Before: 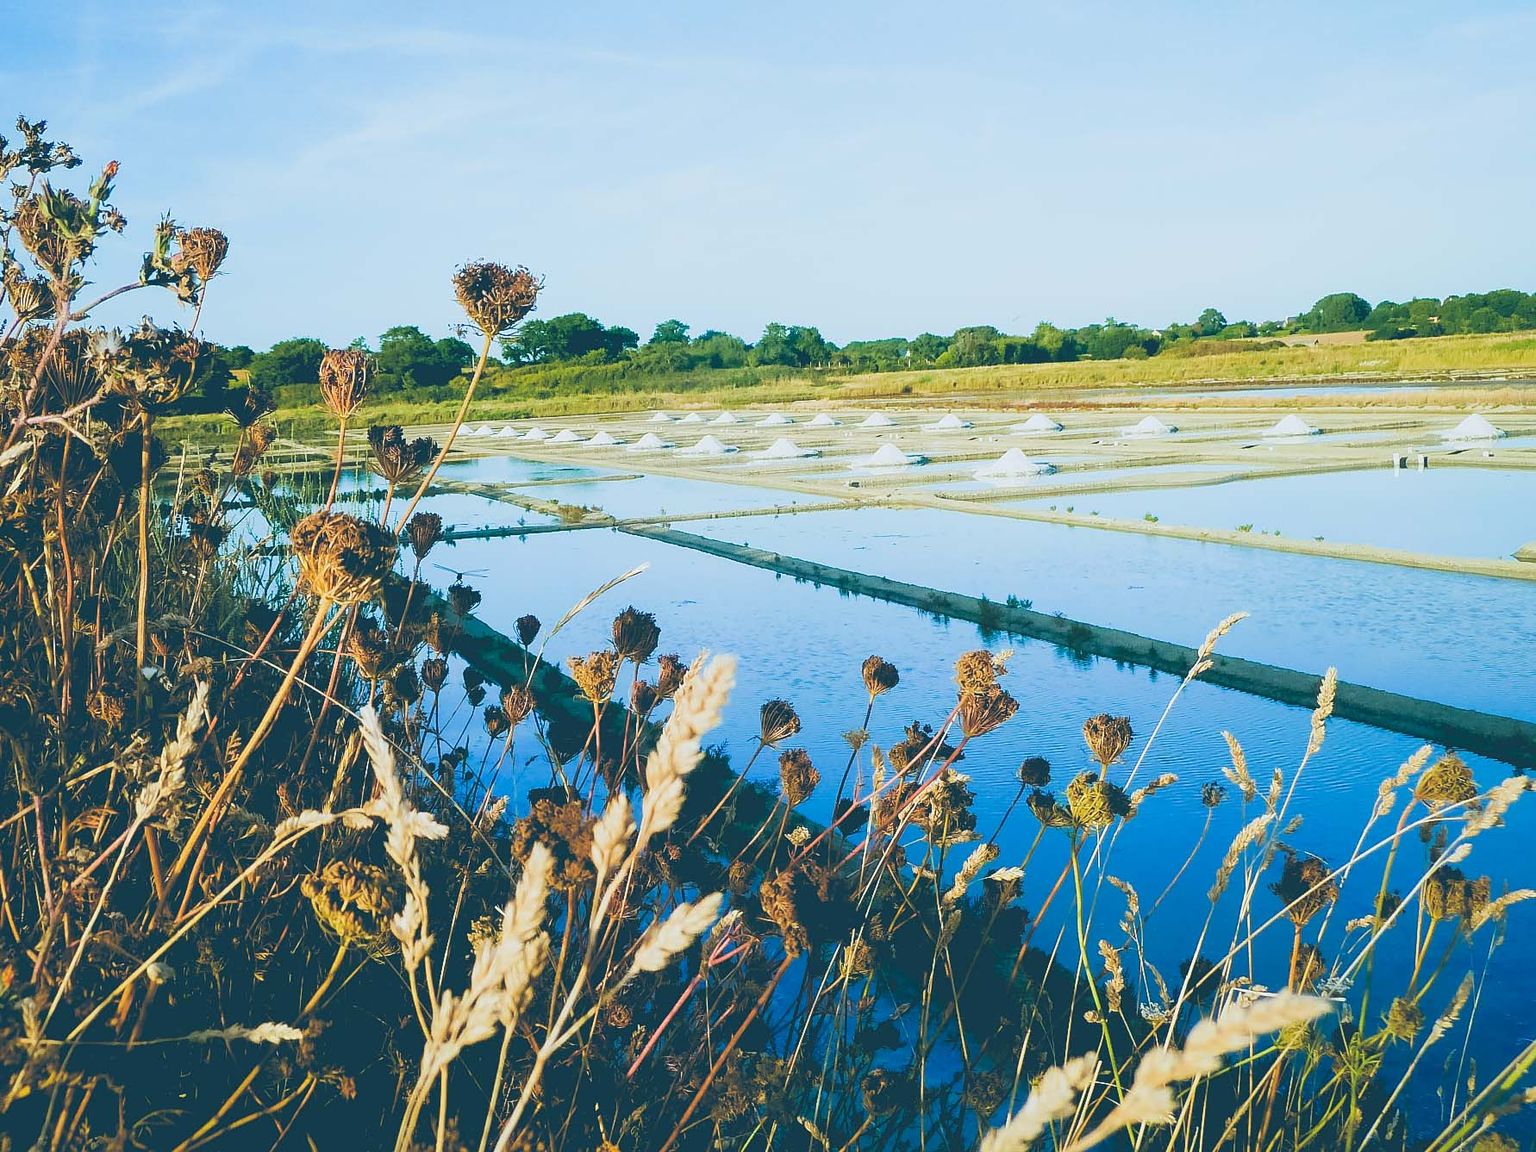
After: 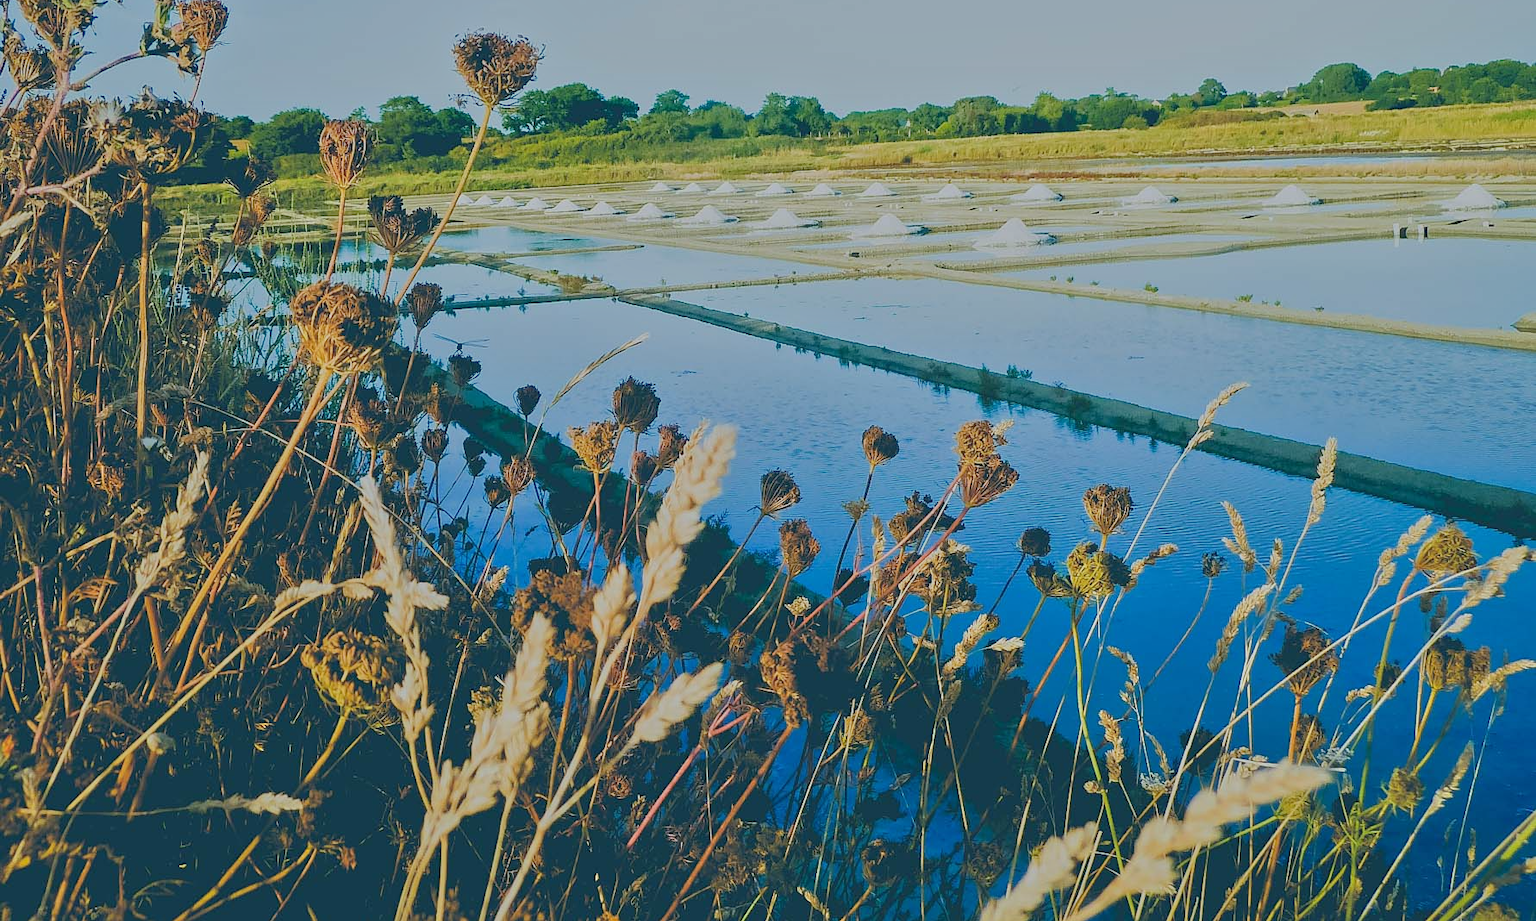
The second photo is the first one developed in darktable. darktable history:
tone equalizer: -8 EV -0.002 EV, -7 EV 0.005 EV, -6 EV -0.008 EV, -5 EV 0.007 EV, -4 EV -0.042 EV, -3 EV -0.233 EV, -2 EV -0.662 EV, -1 EV -0.983 EV, +0 EV -0.969 EV, smoothing diameter 2%, edges refinement/feathering 20, mask exposure compensation -1.57 EV, filter diffusion 5
crop and rotate: top 19.998%
